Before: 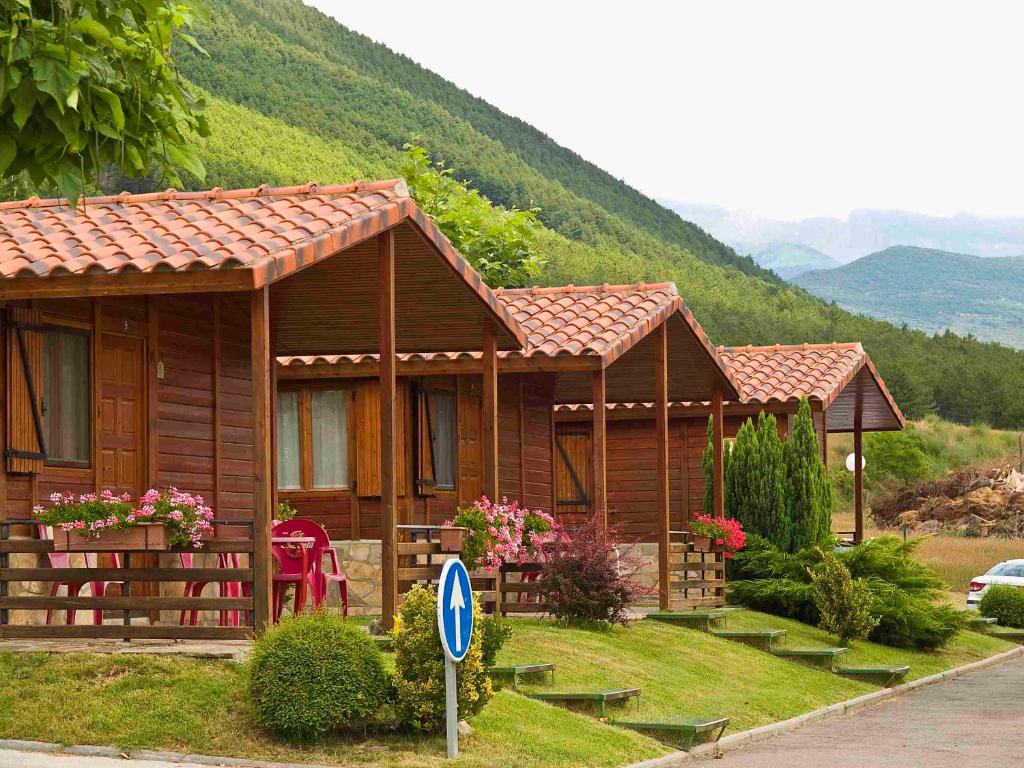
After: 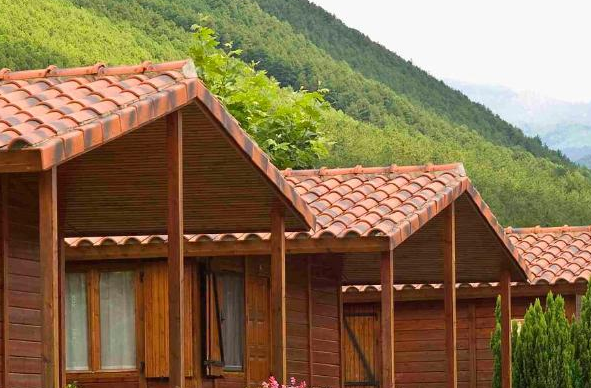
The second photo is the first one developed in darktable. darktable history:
crop: left 20.709%, top 15.618%, right 21.52%, bottom 33.859%
